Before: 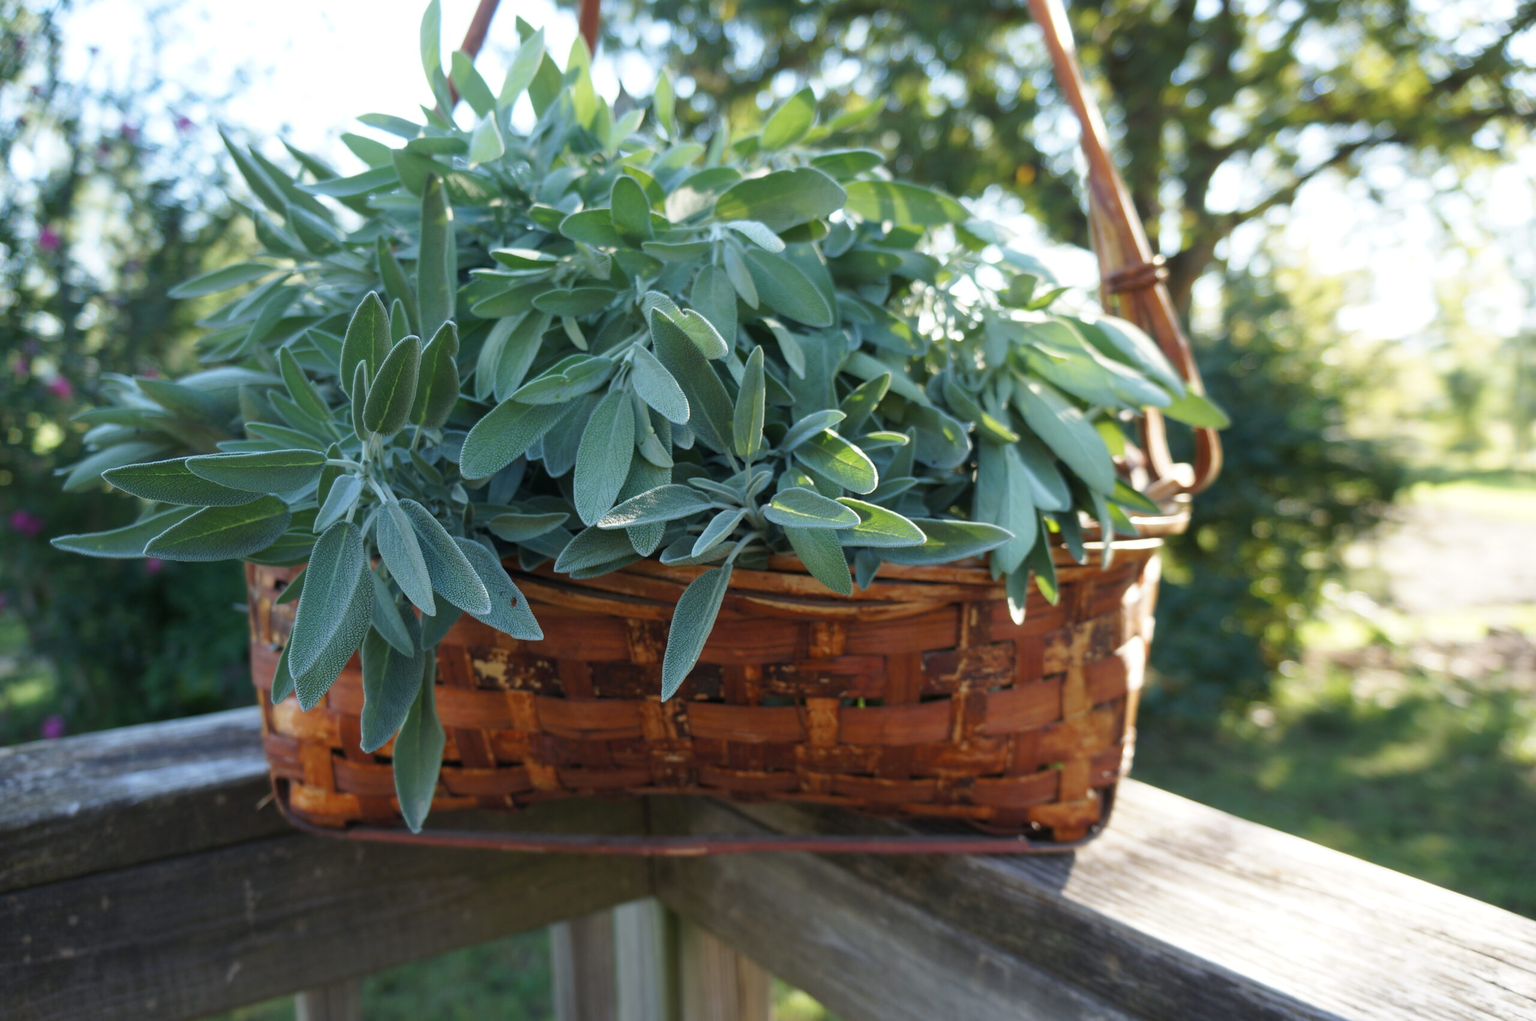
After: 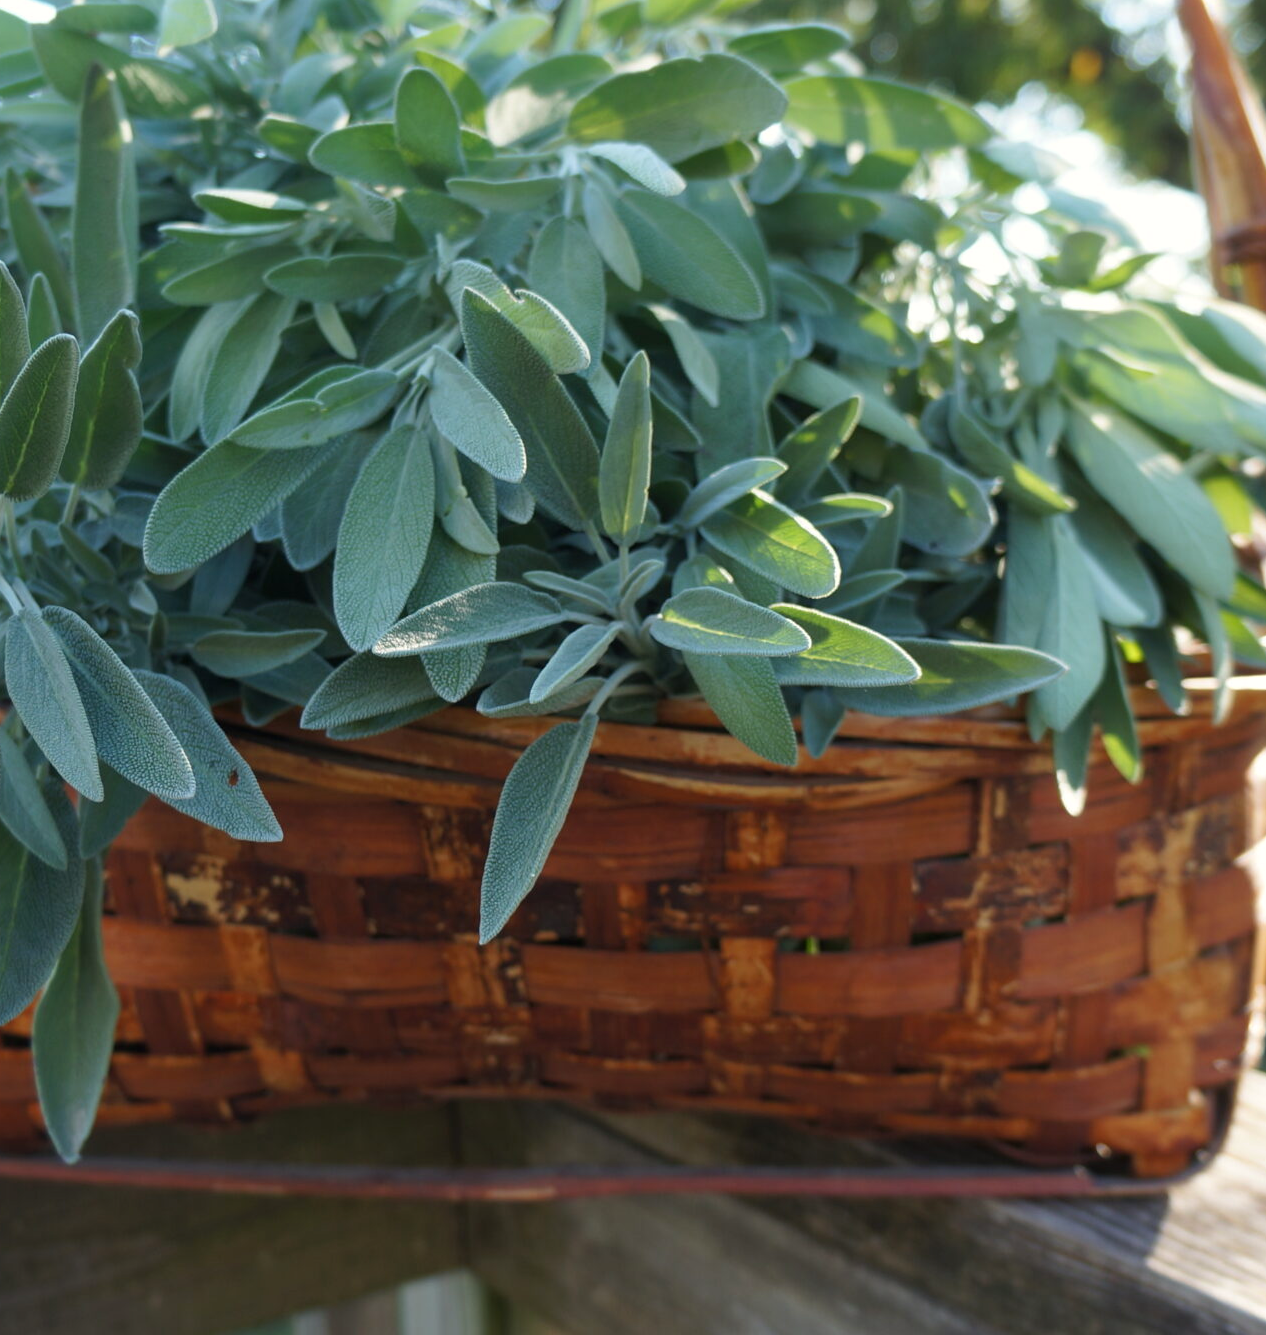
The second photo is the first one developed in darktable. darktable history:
crop and rotate: angle 0.02°, left 24.353%, top 13.219%, right 26.156%, bottom 8.224%
white balance: red 1.009, blue 0.985
